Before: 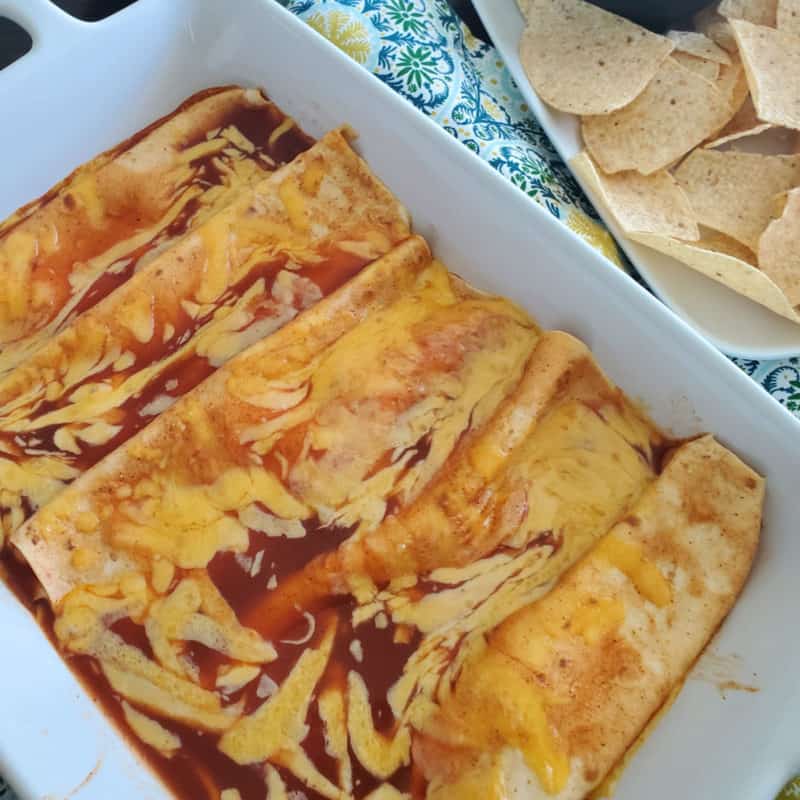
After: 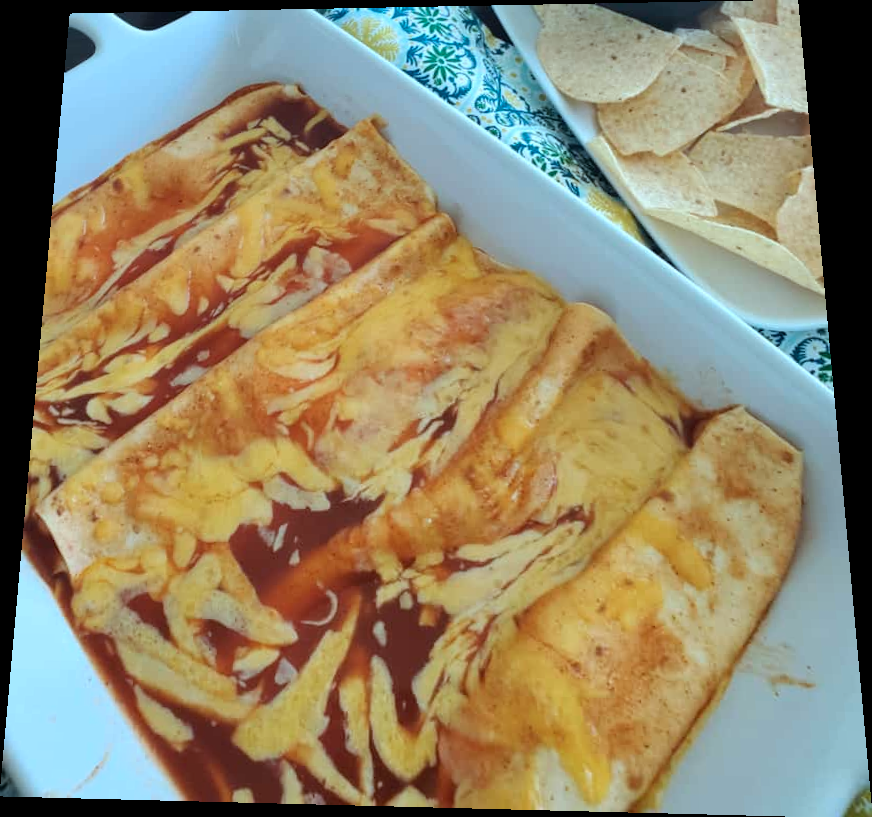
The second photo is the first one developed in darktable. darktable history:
color correction: highlights a* -10.04, highlights b* -10.37
rotate and perspective: rotation 0.128°, lens shift (vertical) -0.181, lens shift (horizontal) -0.044, shear 0.001, automatic cropping off
